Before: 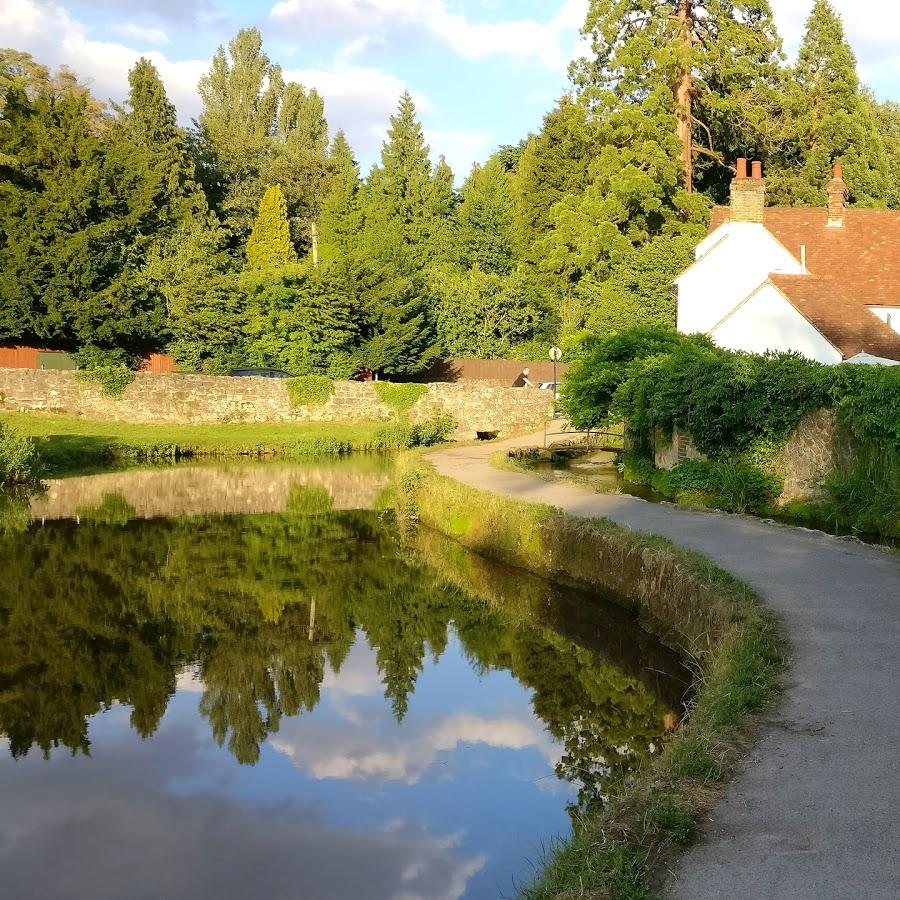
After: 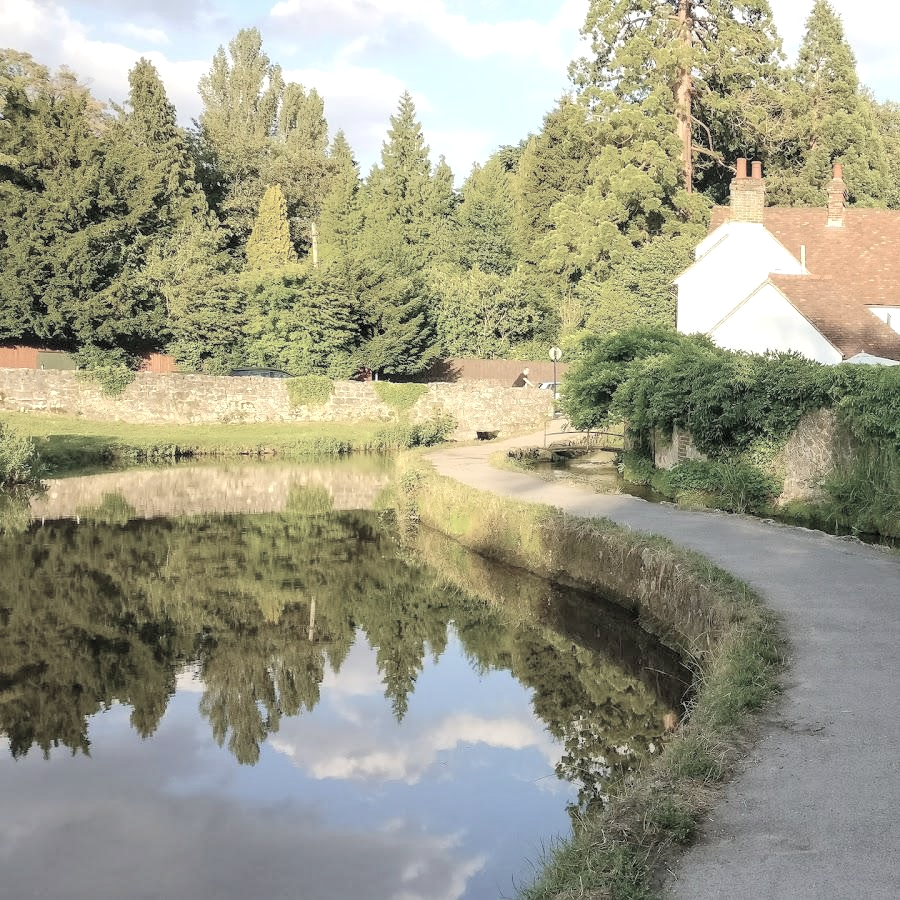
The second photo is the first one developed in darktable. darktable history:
color zones: curves: ch0 [(0, 0.5) (0.143, 0.52) (0.286, 0.5) (0.429, 0.5) (0.571, 0.5) (0.714, 0.5) (0.857, 0.5) (1, 0.5)]; ch1 [(0, 0.489) (0.155, 0.45) (0.286, 0.466) (0.429, 0.5) (0.571, 0.5) (0.714, 0.5) (0.857, 0.5) (1, 0.489)]
contrast brightness saturation: brightness 0.274
color correction: highlights b* 0.02, saturation 0.589
local contrast: on, module defaults
